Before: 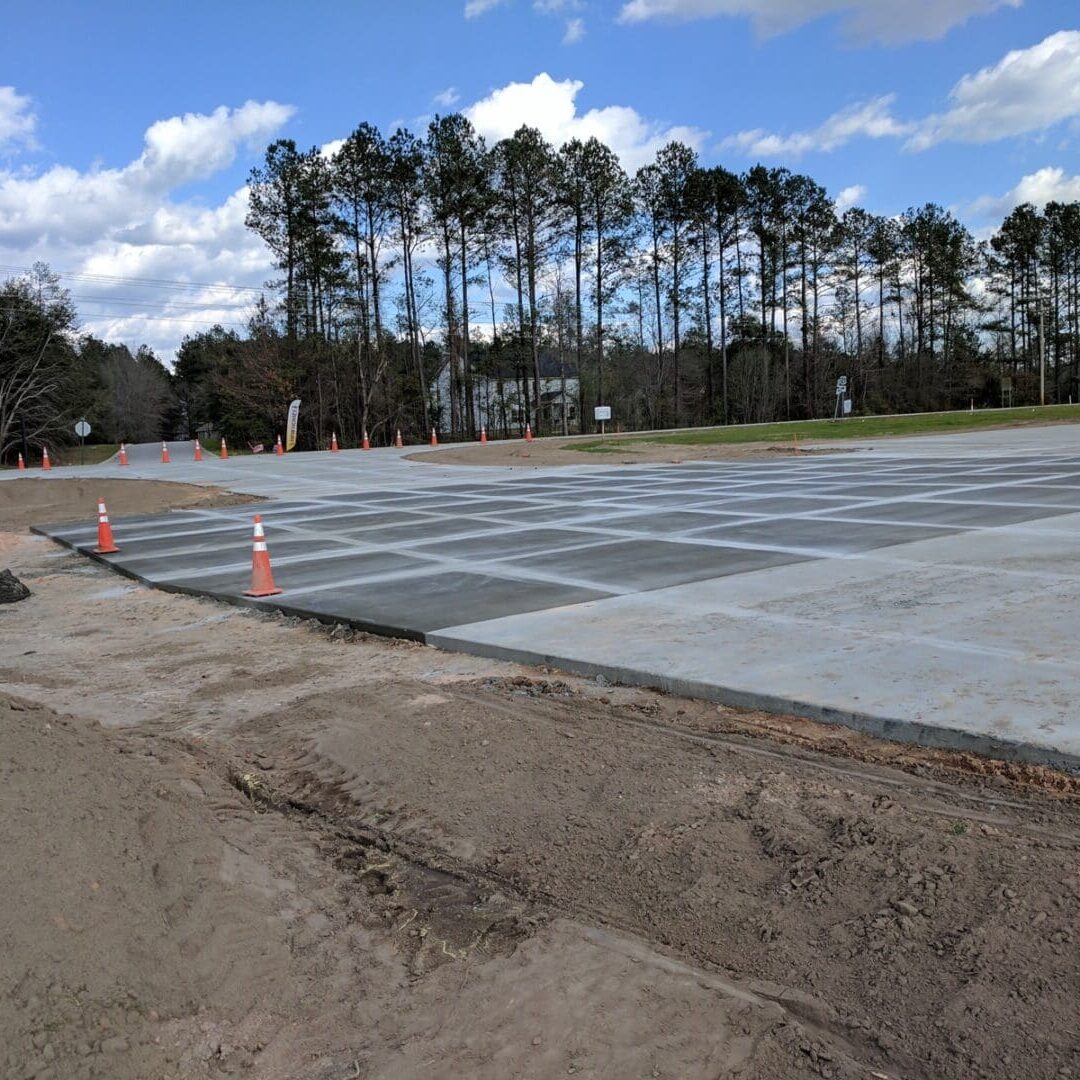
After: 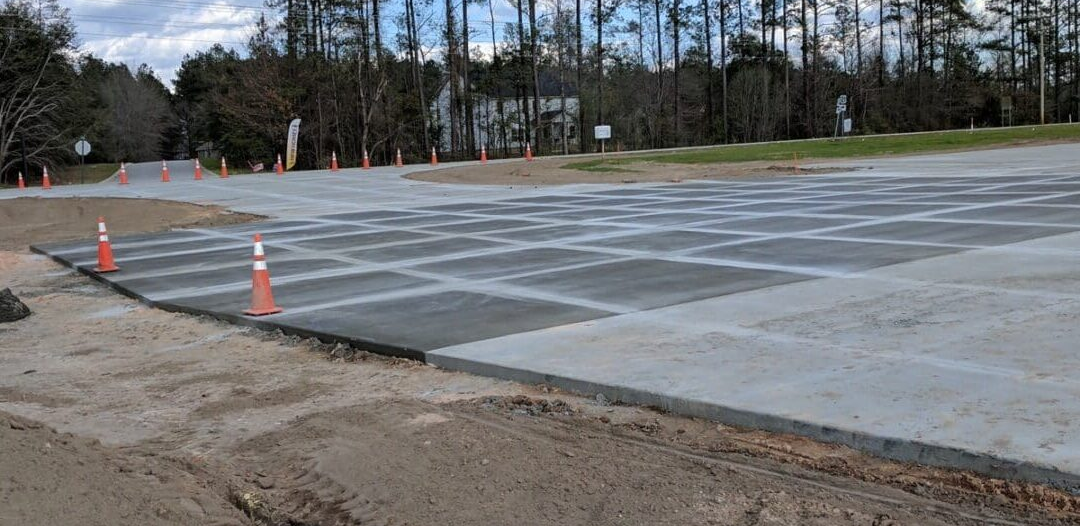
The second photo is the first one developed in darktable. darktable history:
crop and rotate: top 26.028%, bottom 25.212%
